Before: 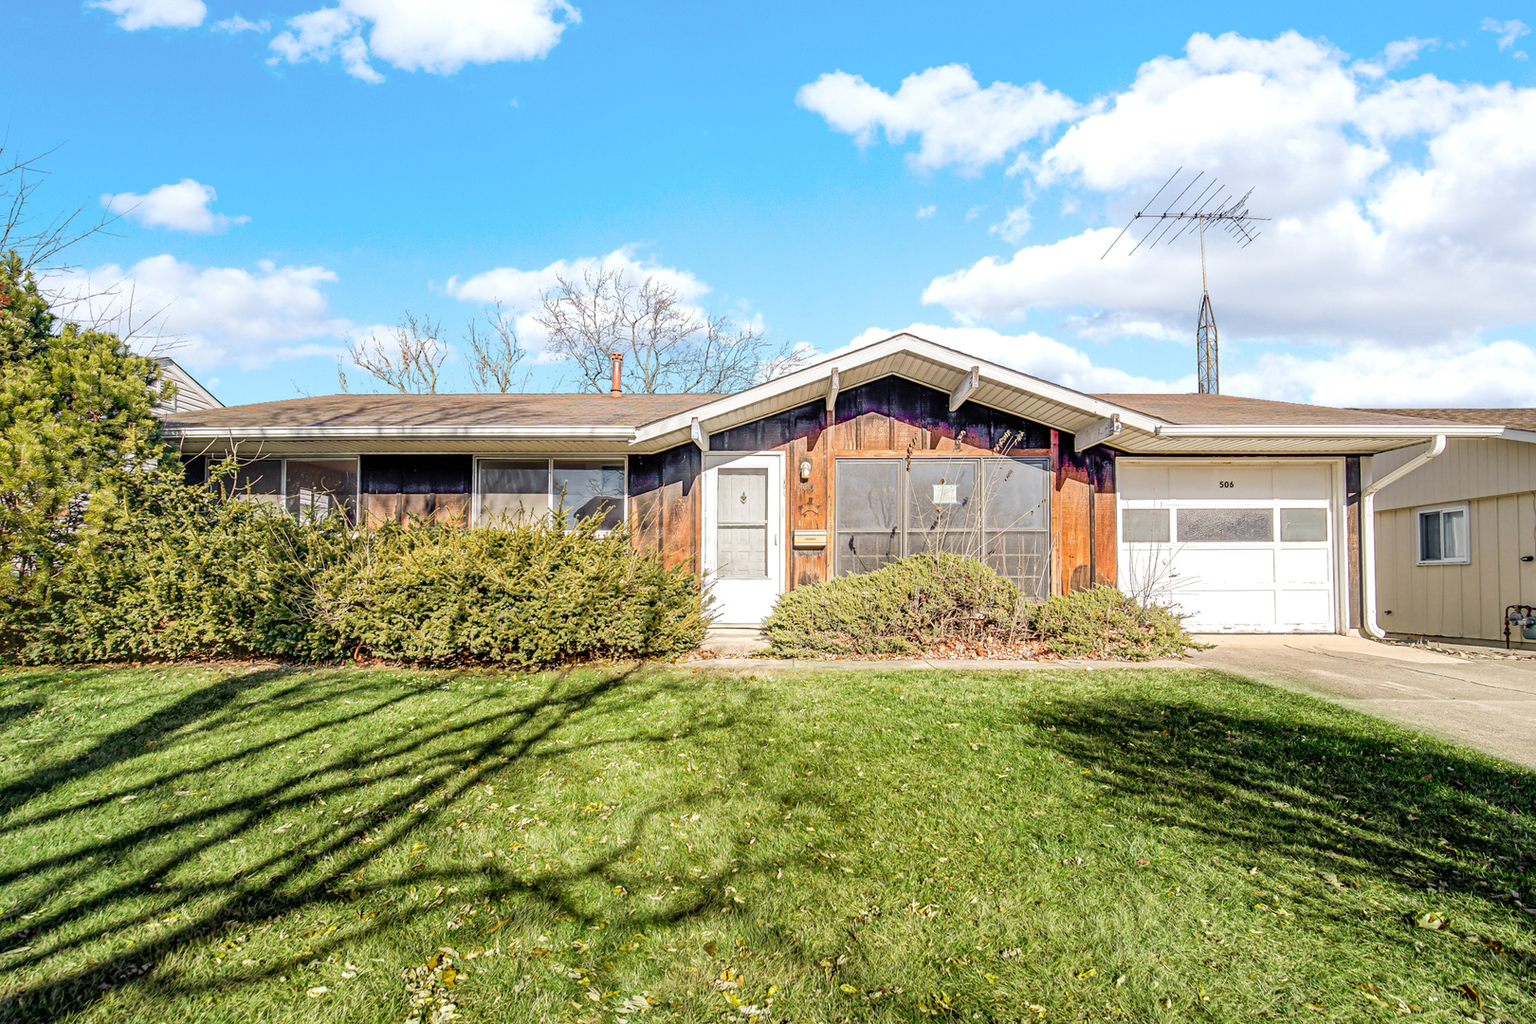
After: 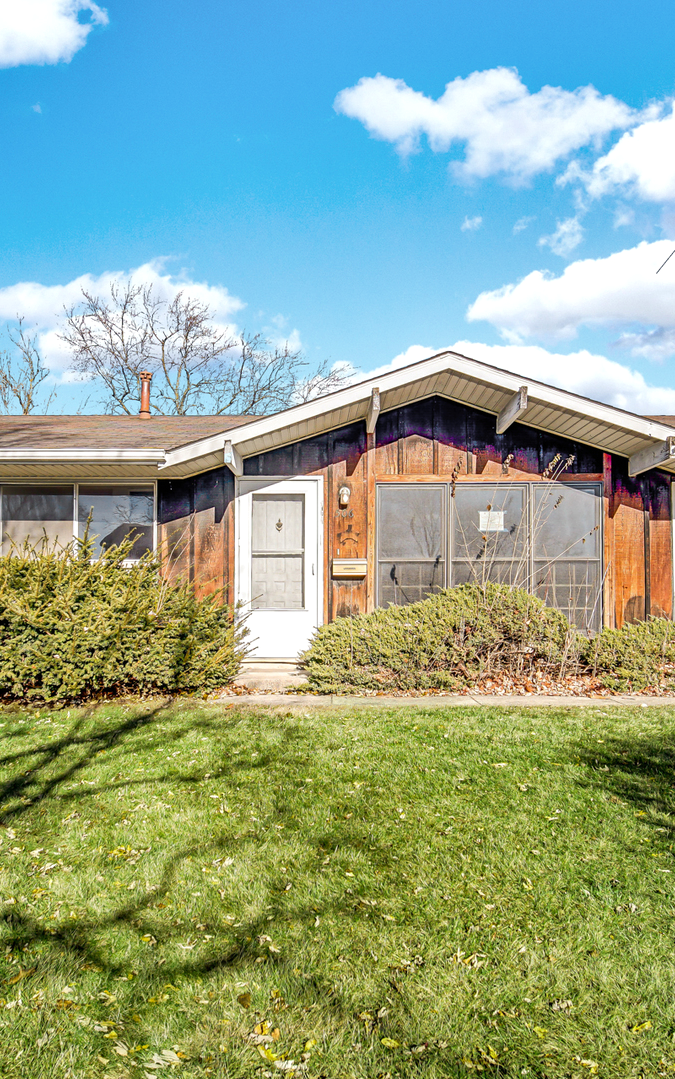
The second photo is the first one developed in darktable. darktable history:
shadows and highlights: white point adjustment 1, soften with gaussian
crop: left 31.229%, right 27.105%
